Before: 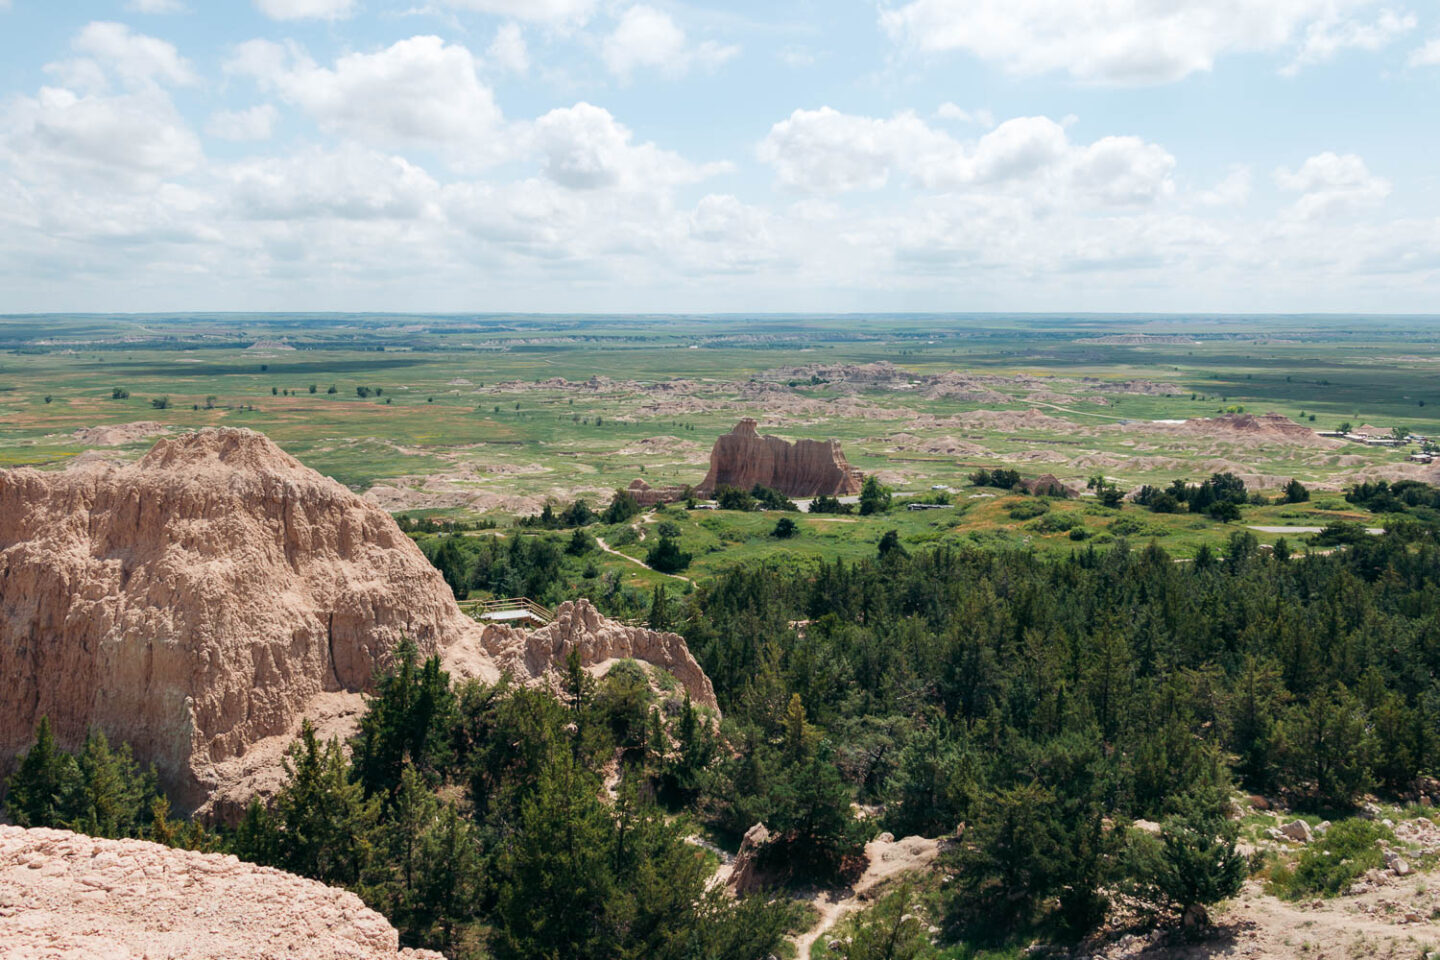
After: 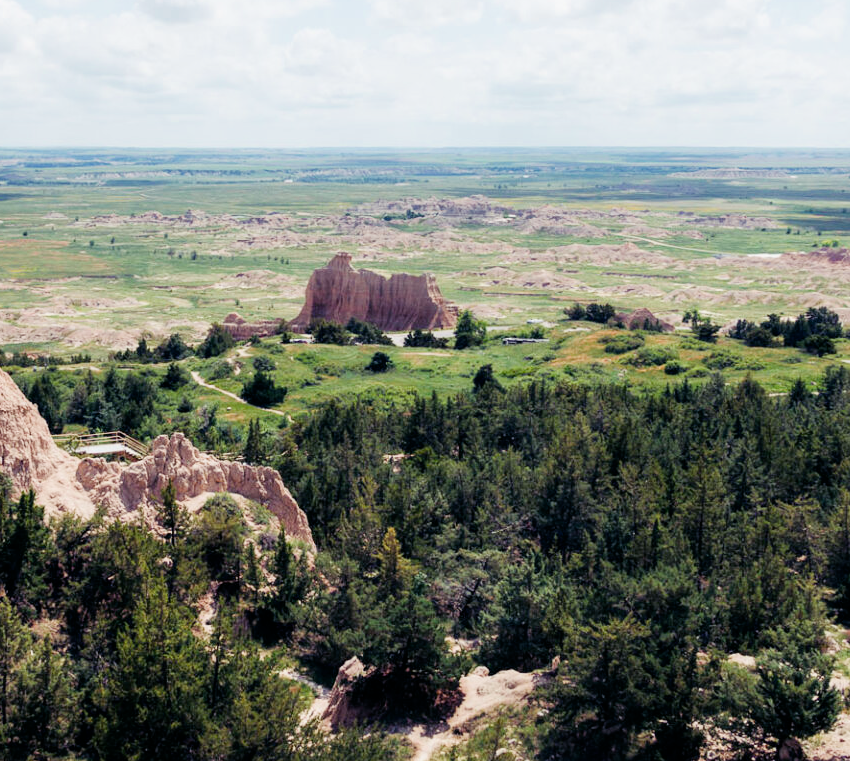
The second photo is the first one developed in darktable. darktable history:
color balance rgb: shadows lift › luminance -21.717%, shadows lift › chroma 8.923%, shadows lift › hue 284.09°, perceptual saturation grading › global saturation 0%, perceptual saturation grading › highlights -32.397%, perceptual saturation grading › mid-tones 5.268%, perceptual saturation grading › shadows 16.893%, perceptual brilliance grading › global brilliance 30.165%
filmic rgb: black relative exposure -7.65 EV, white relative exposure 4.56 EV, hardness 3.61
crop and rotate: left 28.176%, top 17.345%, right 12.752%, bottom 3.314%
exposure: black level correction 0.001, exposure 0.015 EV, compensate exposure bias true, compensate highlight preservation false
tone equalizer: edges refinement/feathering 500, mask exposure compensation -1.57 EV, preserve details no
